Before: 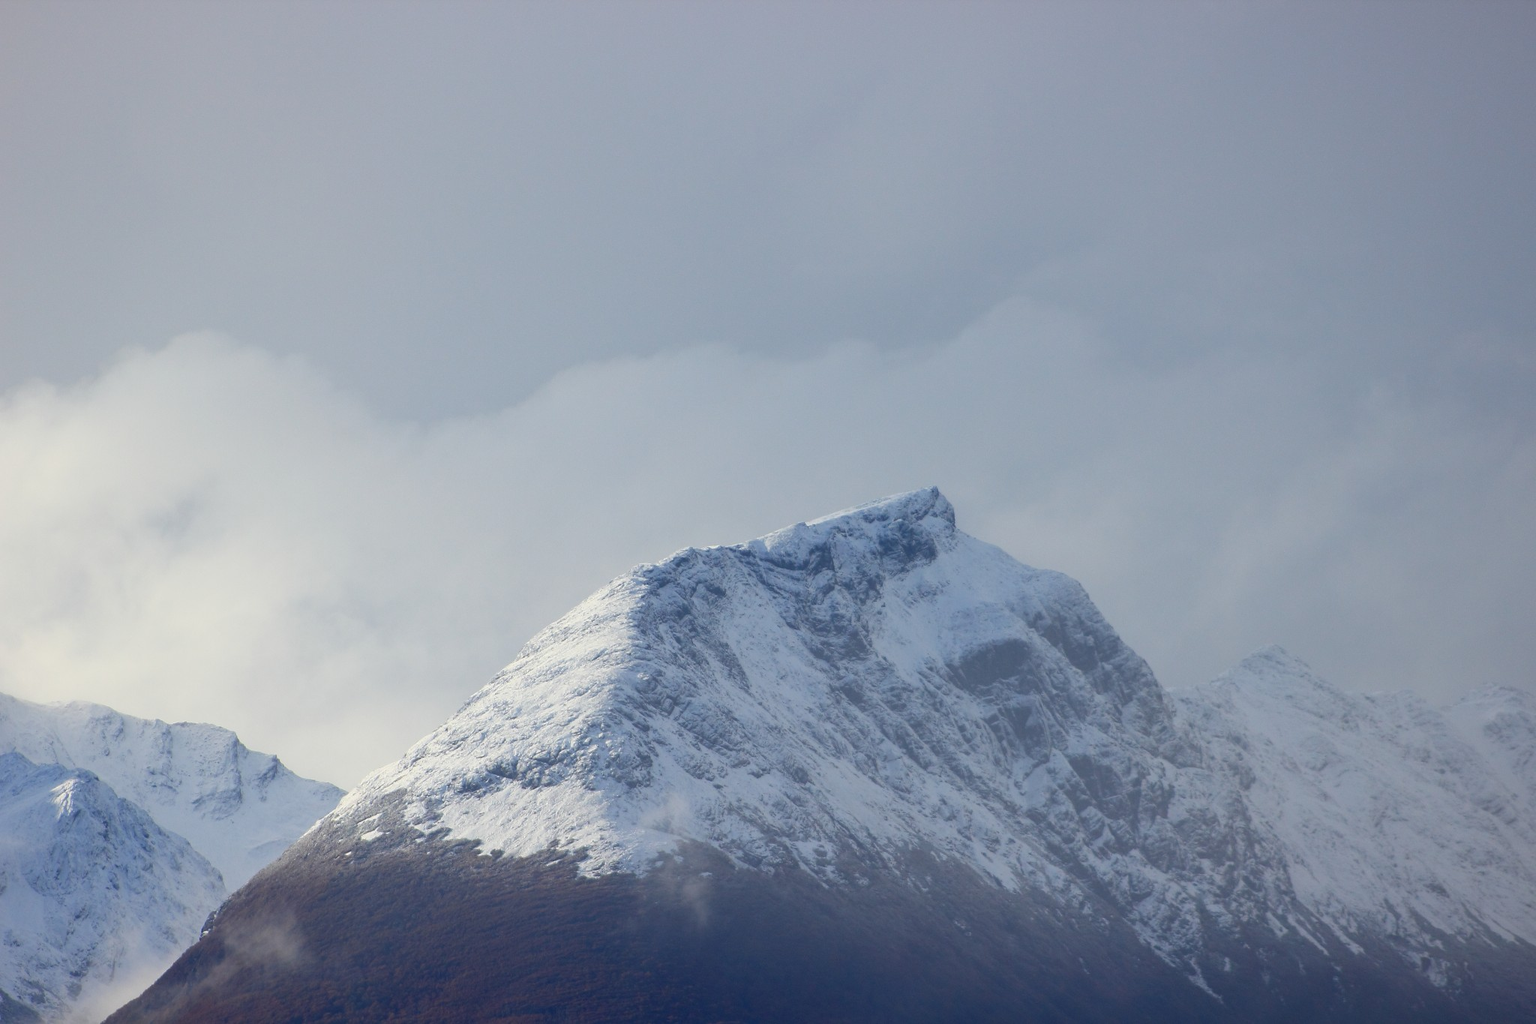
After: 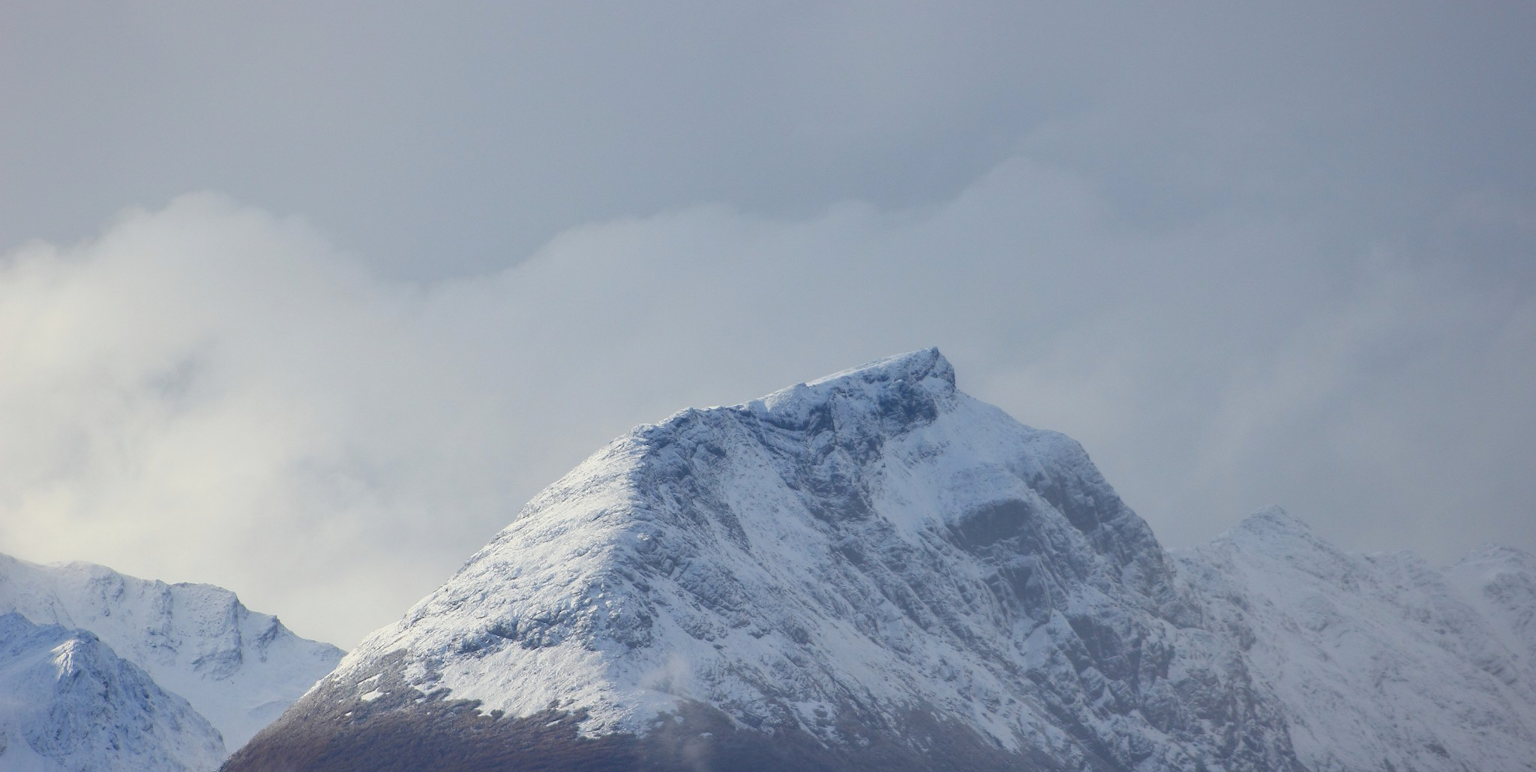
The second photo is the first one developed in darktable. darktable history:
color correction: highlights a* 0.051, highlights b* -0.52
crop: top 13.676%, bottom 10.862%
shadows and highlights: shadows 25.26, highlights -24.93
